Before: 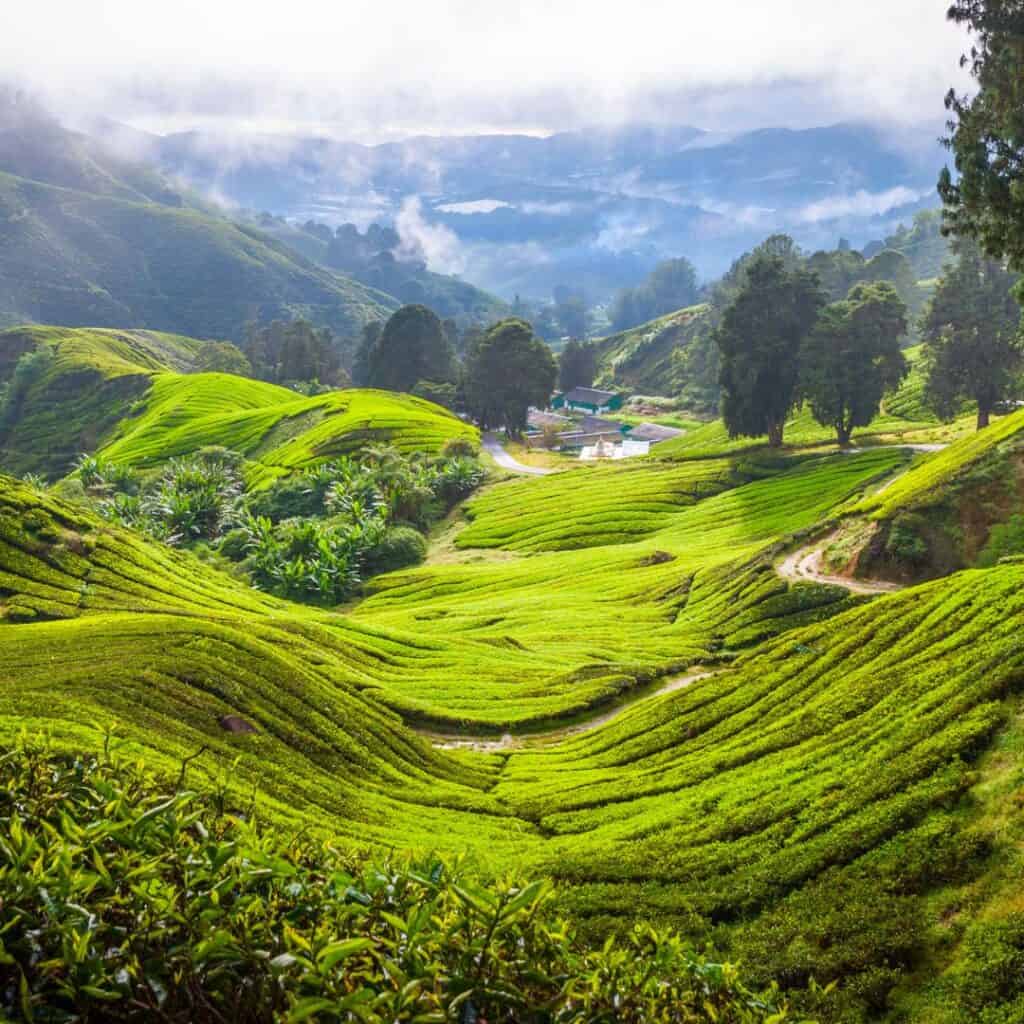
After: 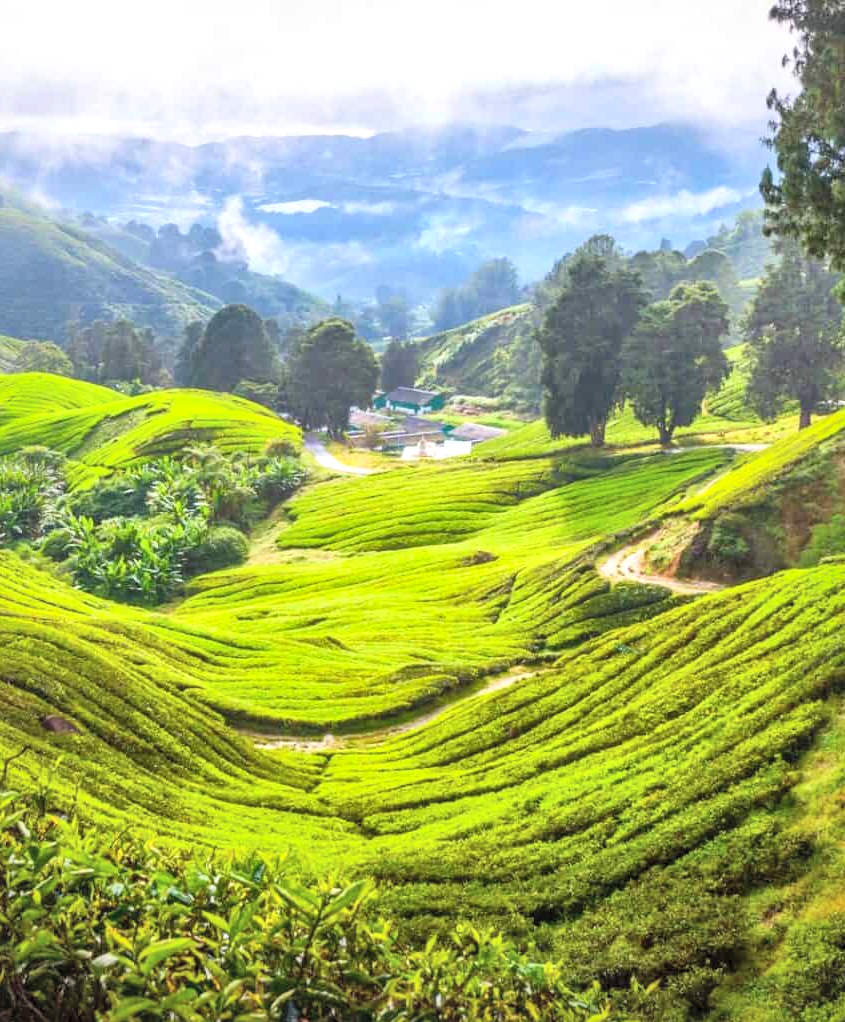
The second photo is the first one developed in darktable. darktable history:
contrast brightness saturation: contrast 0.098, brightness 0.317, saturation 0.143
tone equalizer: edges refinement/feathering 500, mask exposure compensation -1.57 EV, preserve details no
local contrast: mode bilateral grid, contrast 21, coarseness 51, detail 162%, midtone range 0.2
crop: left 17.442%, bottom 0.024%
